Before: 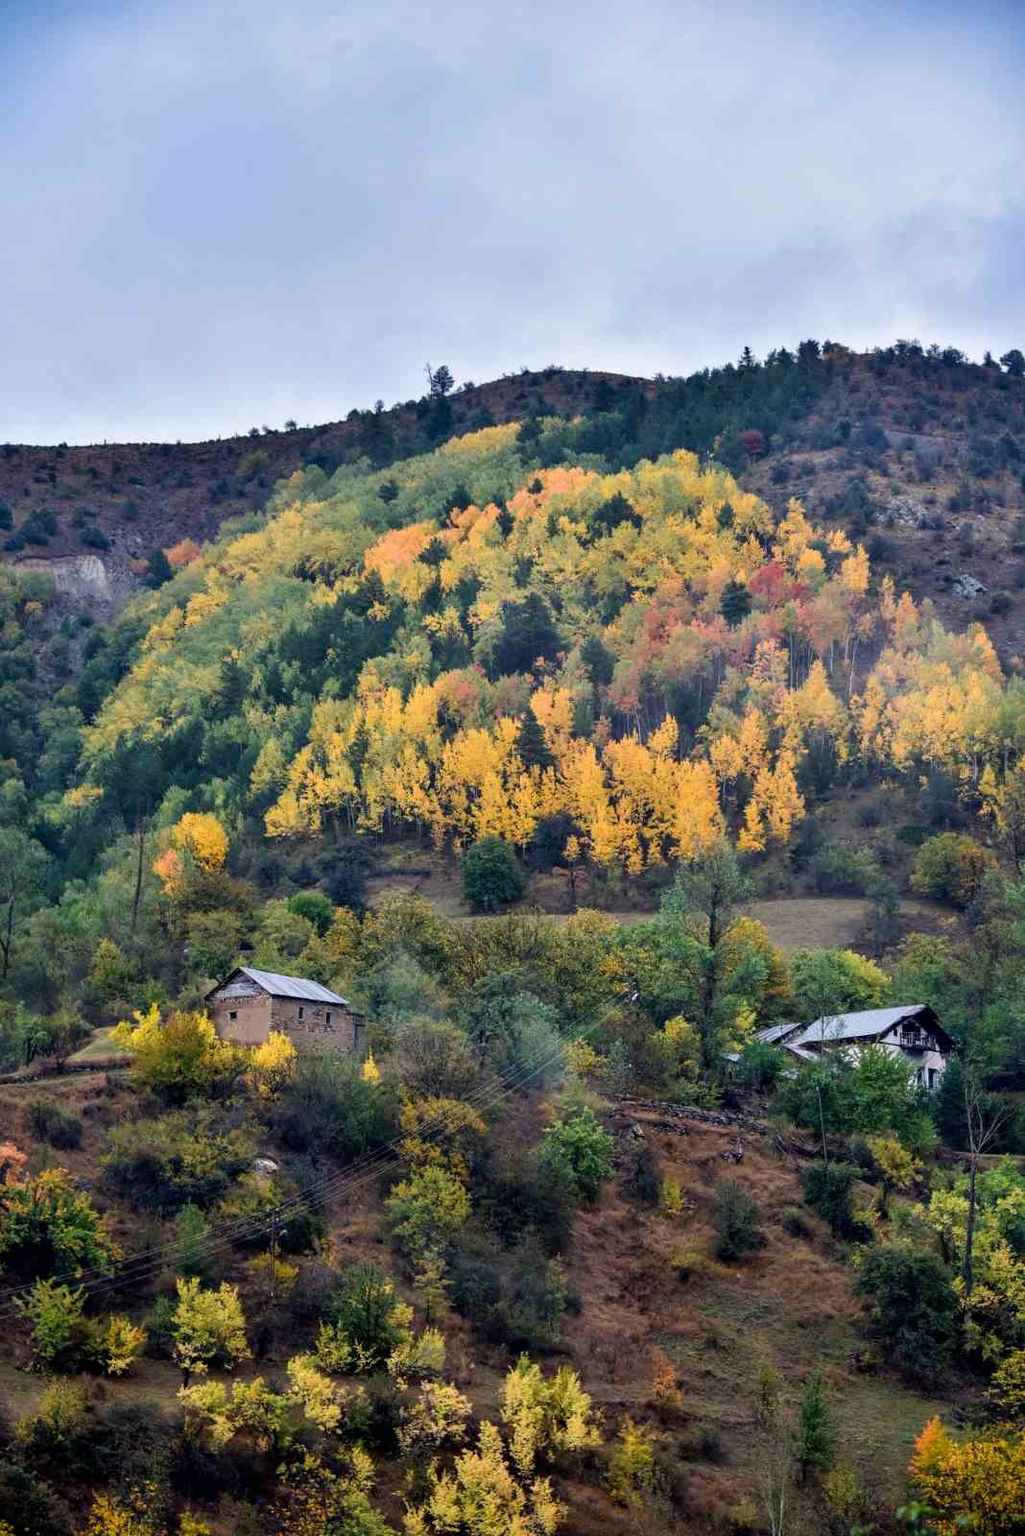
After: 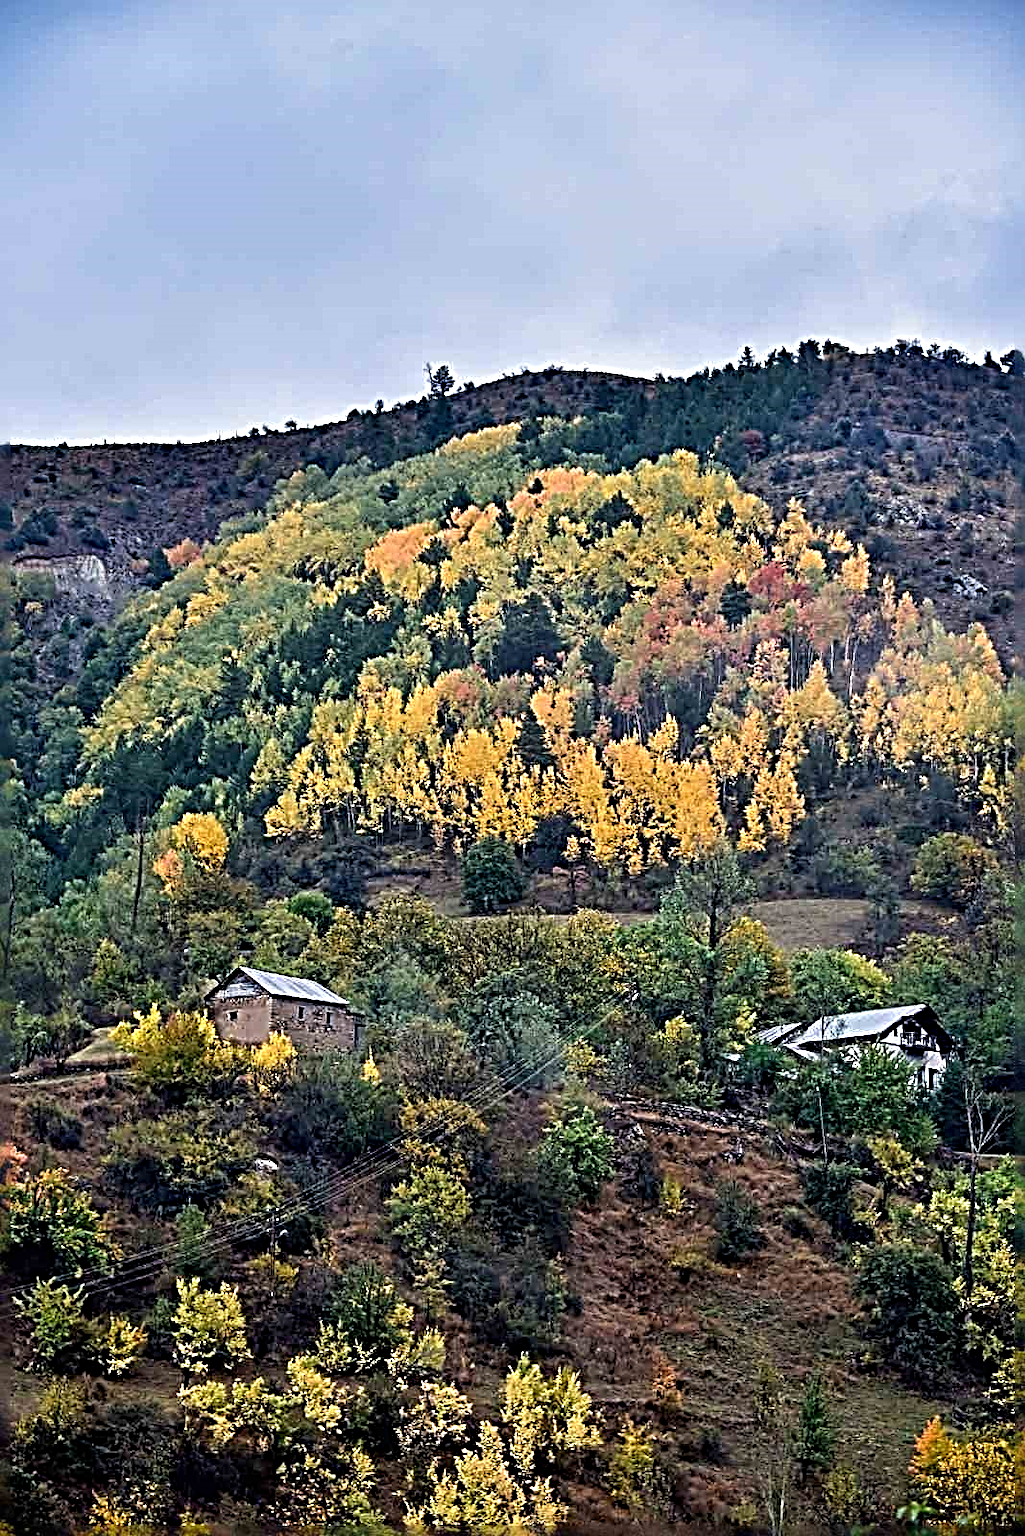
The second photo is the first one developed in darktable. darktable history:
sharpen: radius 4.037, amount 1.983
